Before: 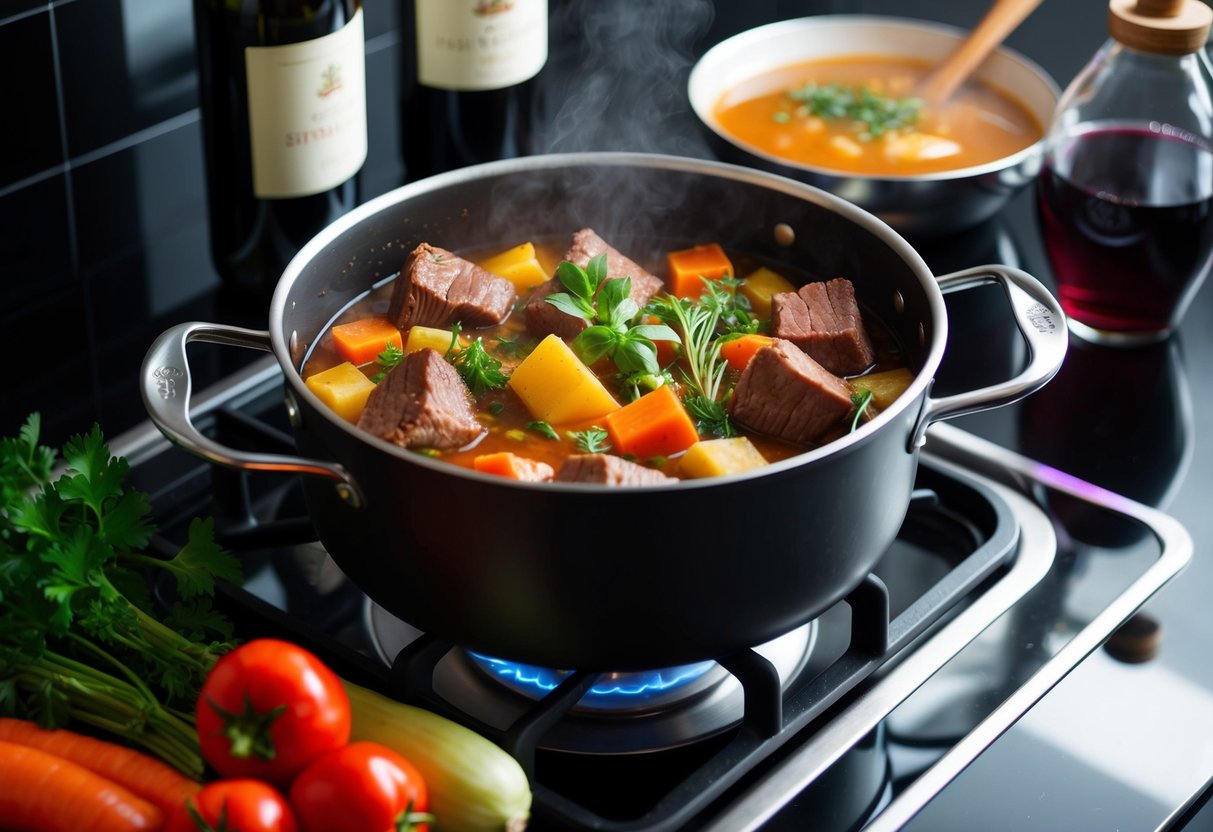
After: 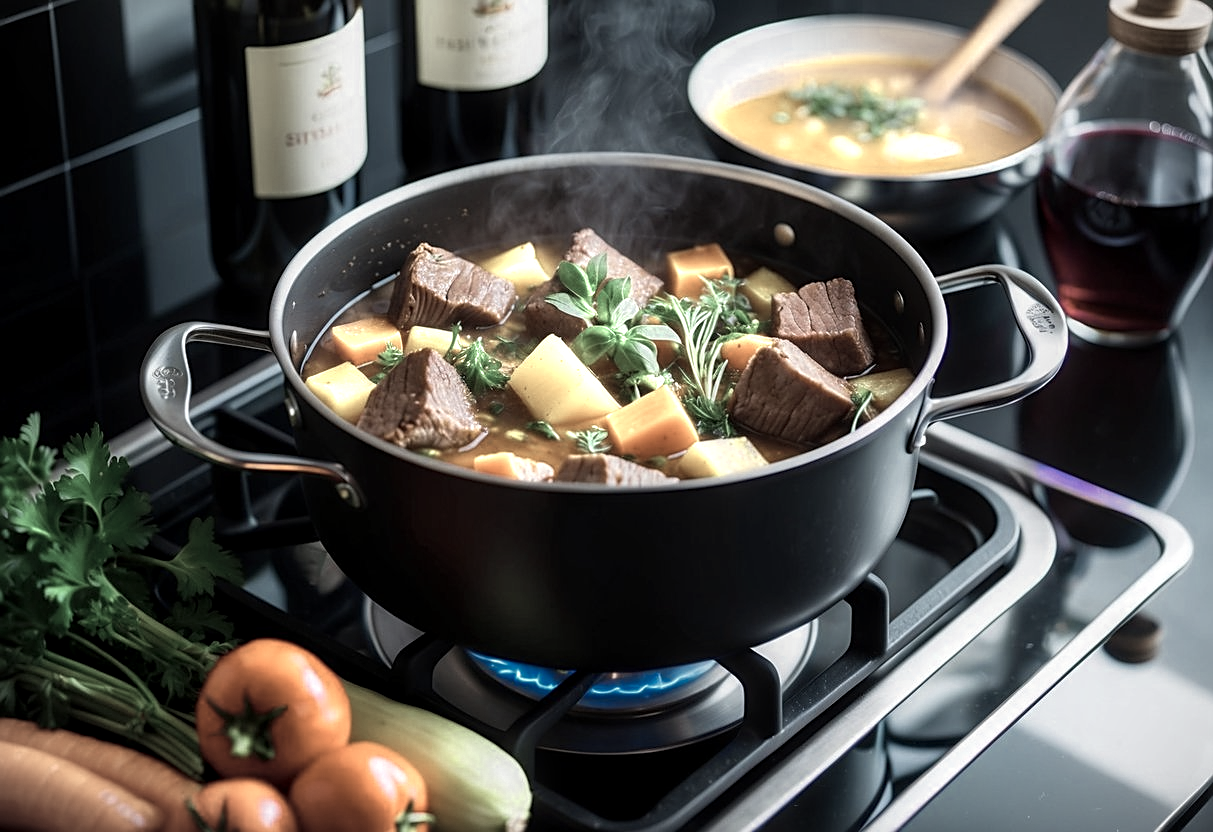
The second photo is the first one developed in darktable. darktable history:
vignetting: fall-off start 100%, brightness -0.282, width/height ratio 1.31
local contrast: on, module defaults
color zones: curves: ch0 [(0.25, 0.667) (0.758, 0.368)]; ch1 [(0.215, 0.245) (0.761, 0.373)]; ch2 [(0.247, 0.554) (0.761, 0.436)]
sharpen: on, module defaults
